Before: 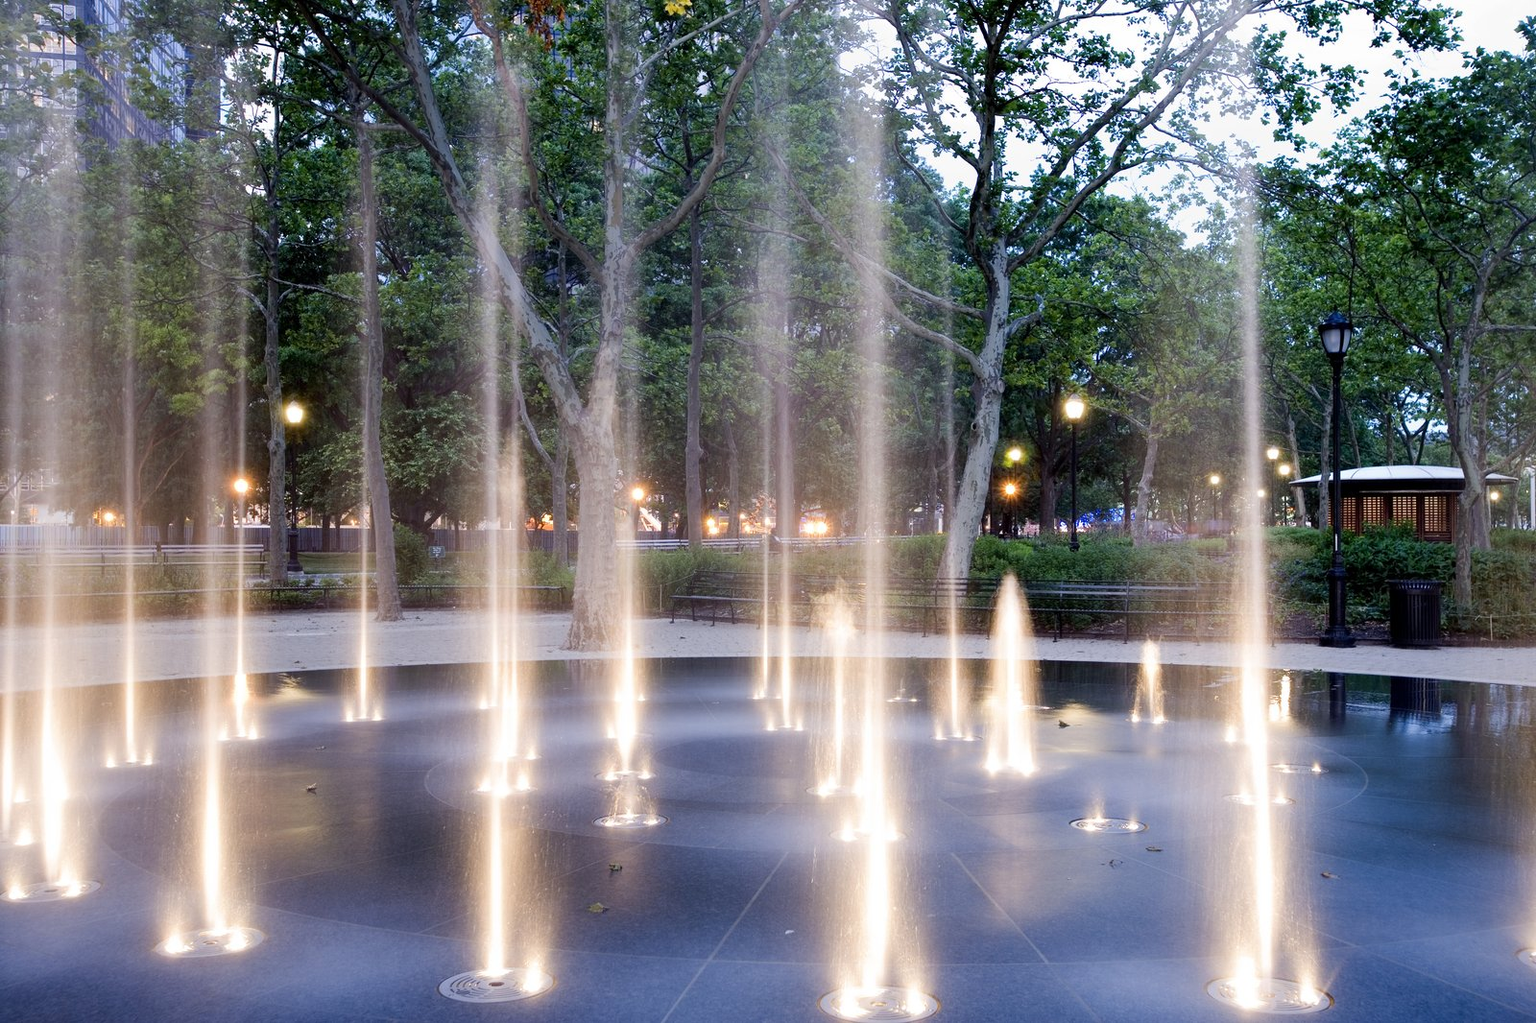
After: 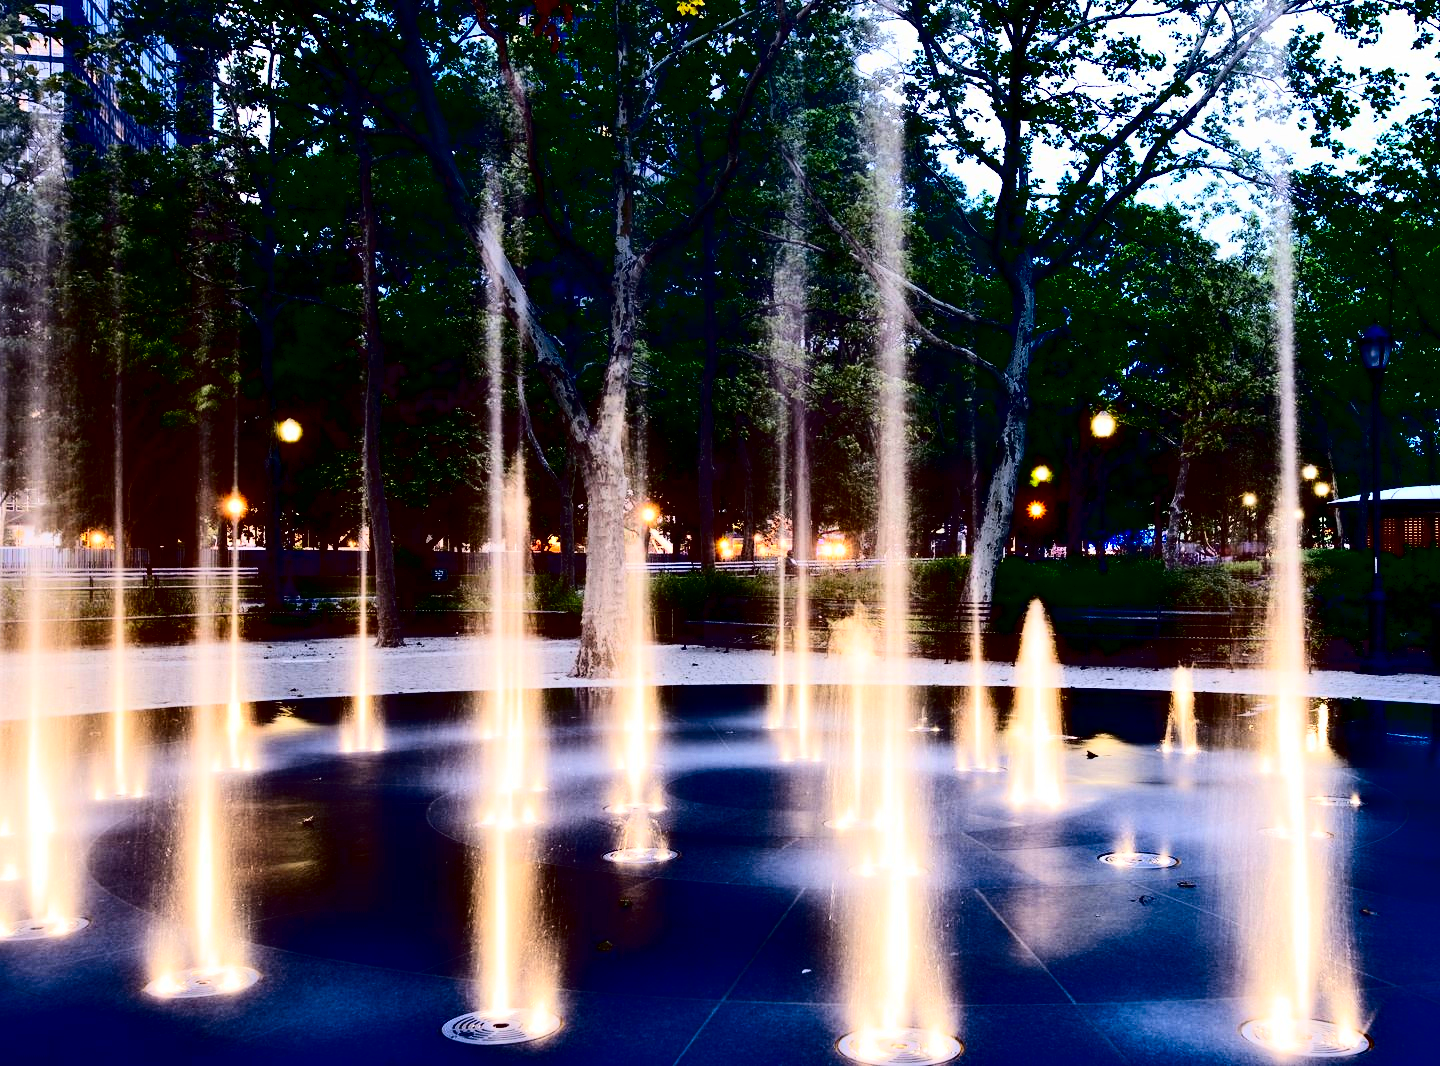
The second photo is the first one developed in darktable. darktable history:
crop and rotate: left 1.041%, right 8.929%
contrast brightness saturation: contrast 0.757, brightness -0.99, saturation 0.981
